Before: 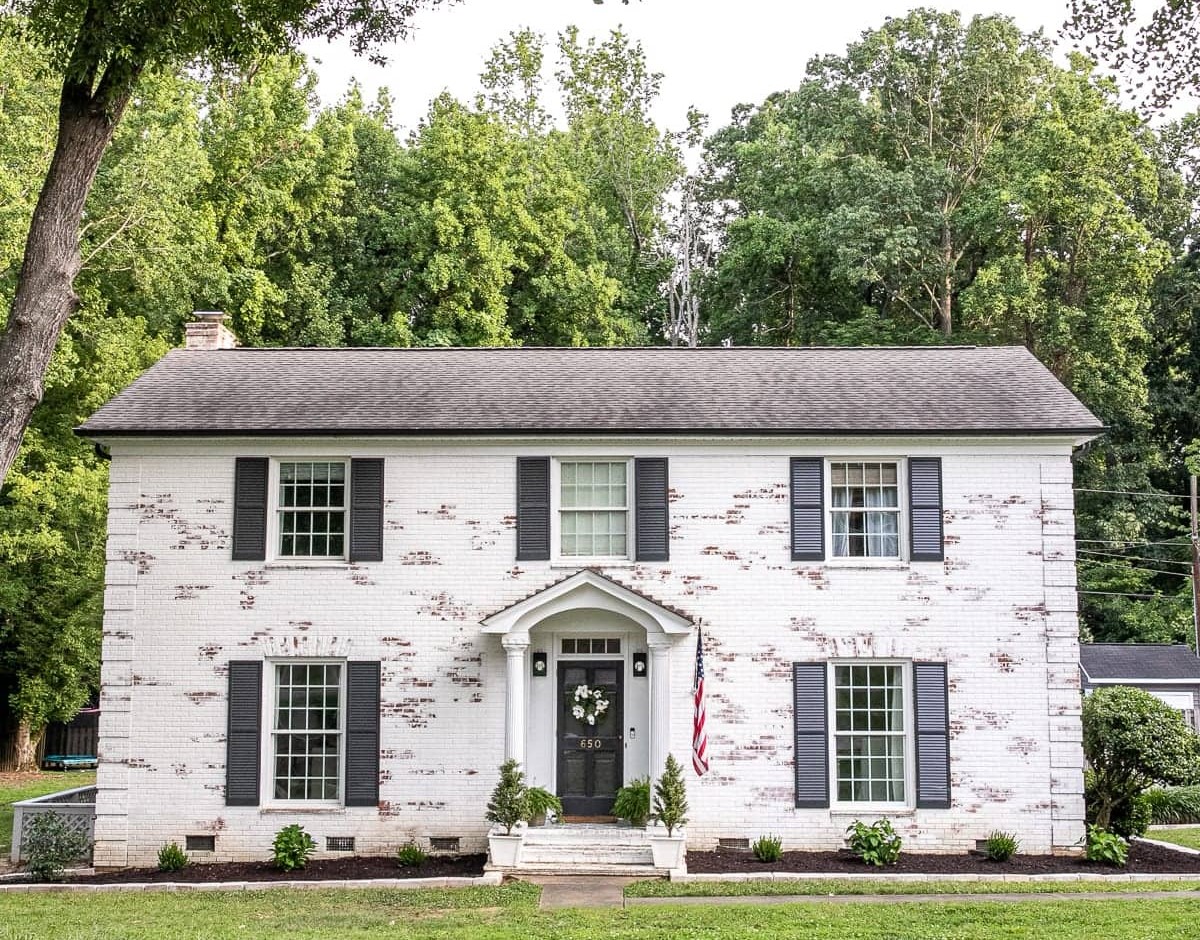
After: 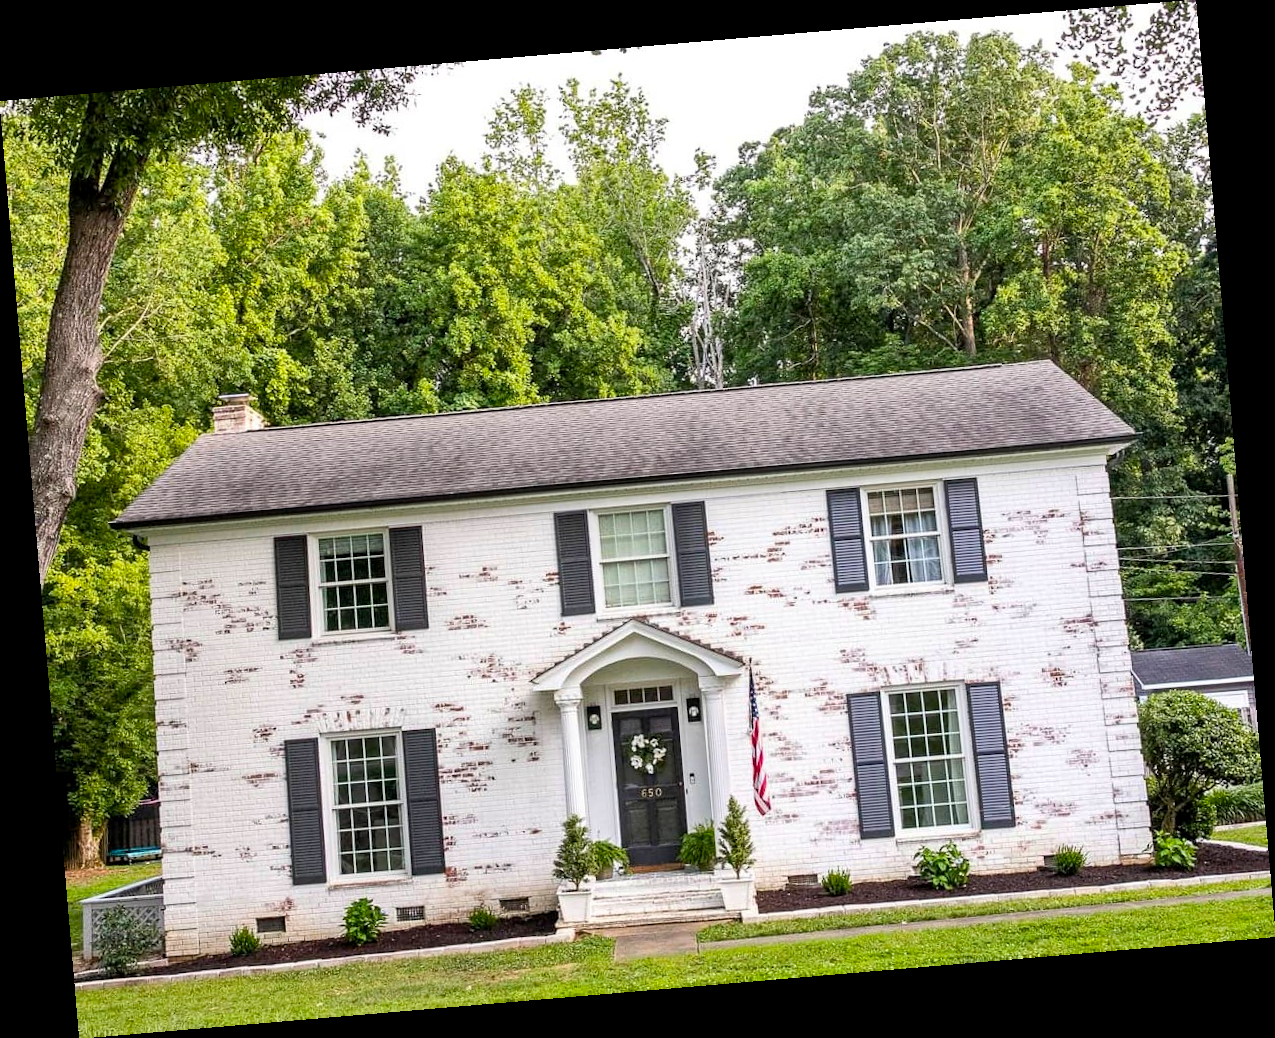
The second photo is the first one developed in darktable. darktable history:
rotate and perspective: rotation -4.86°, automatic cropping off
color balance rgb: perceptual saturation grading › global saturation 25%, global vibrance 20%
exposure: black level correction 0.001, compensate highlight preservation false
